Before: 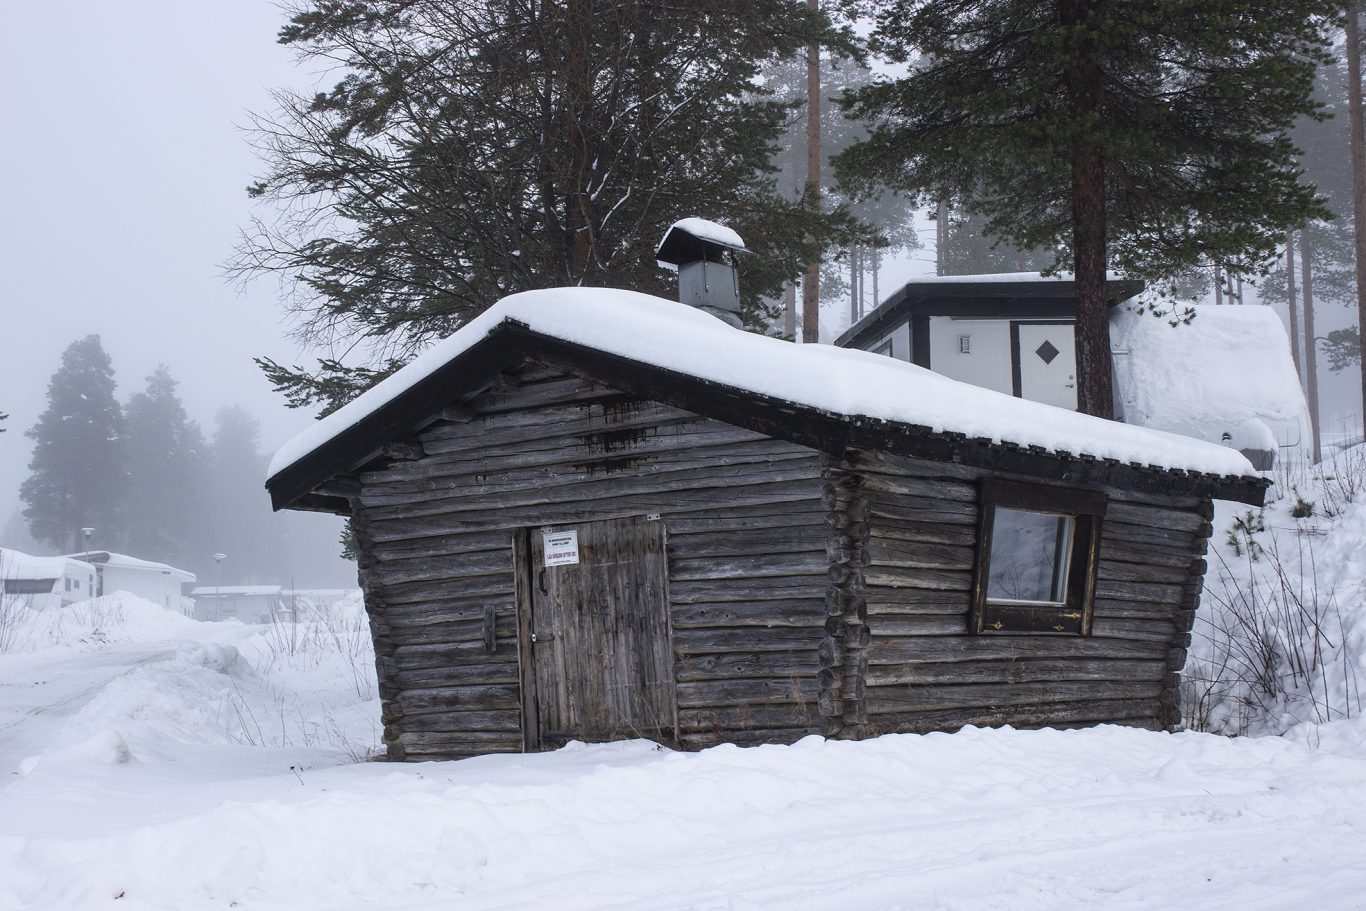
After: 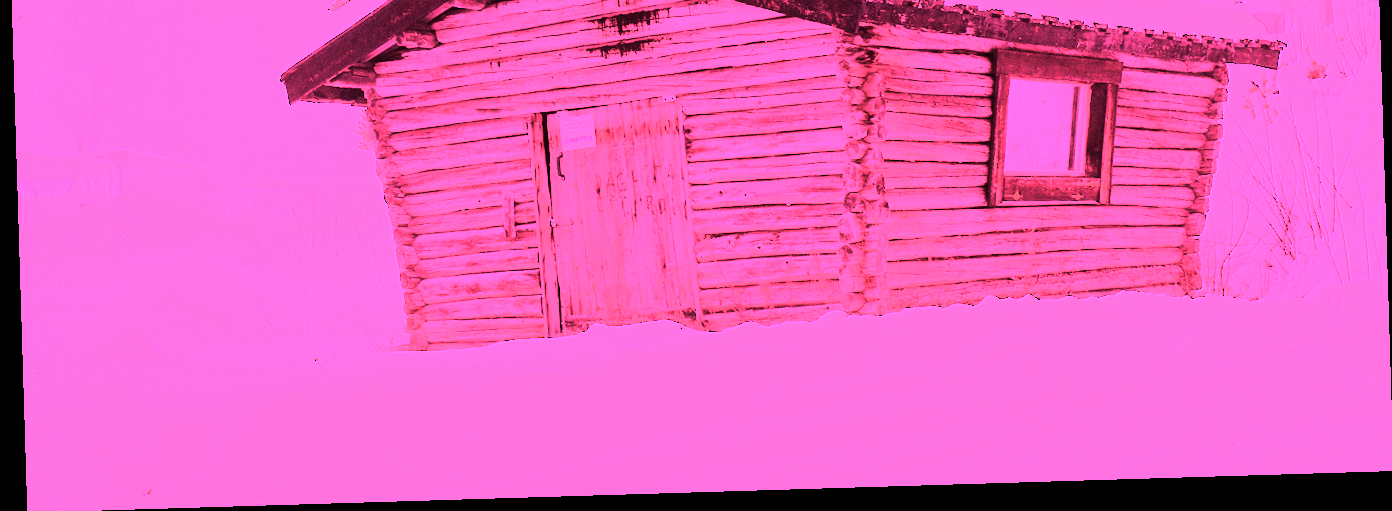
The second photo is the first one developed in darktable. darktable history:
white balance: red 4.26, blue 1.802
rgb curve: curves: ch0 [(0, 0) (0.21, 0.15) (0.24, 0.21) (0.5, 0.75) (0.75, 0.96) (0.89, 0.99) (1, 1)]; ch1 [(0, 0.02) (0.21, 0.13) (0.25, 0.2) (0.5, 0.67) (0.75, 0.9) (0.89, 0.97) (1, 1)]; ch2 [(0, 0.02) (0.21, 0.13) (0.25, 0.2) (0.5, 0.67) (0.75, 0.9) (0.89, 0.97) (1, 1)], compensate middle gray true
crop and rotate: top 46.237%
rotate and perspective: rotation -1.75°, automatic cropping off
